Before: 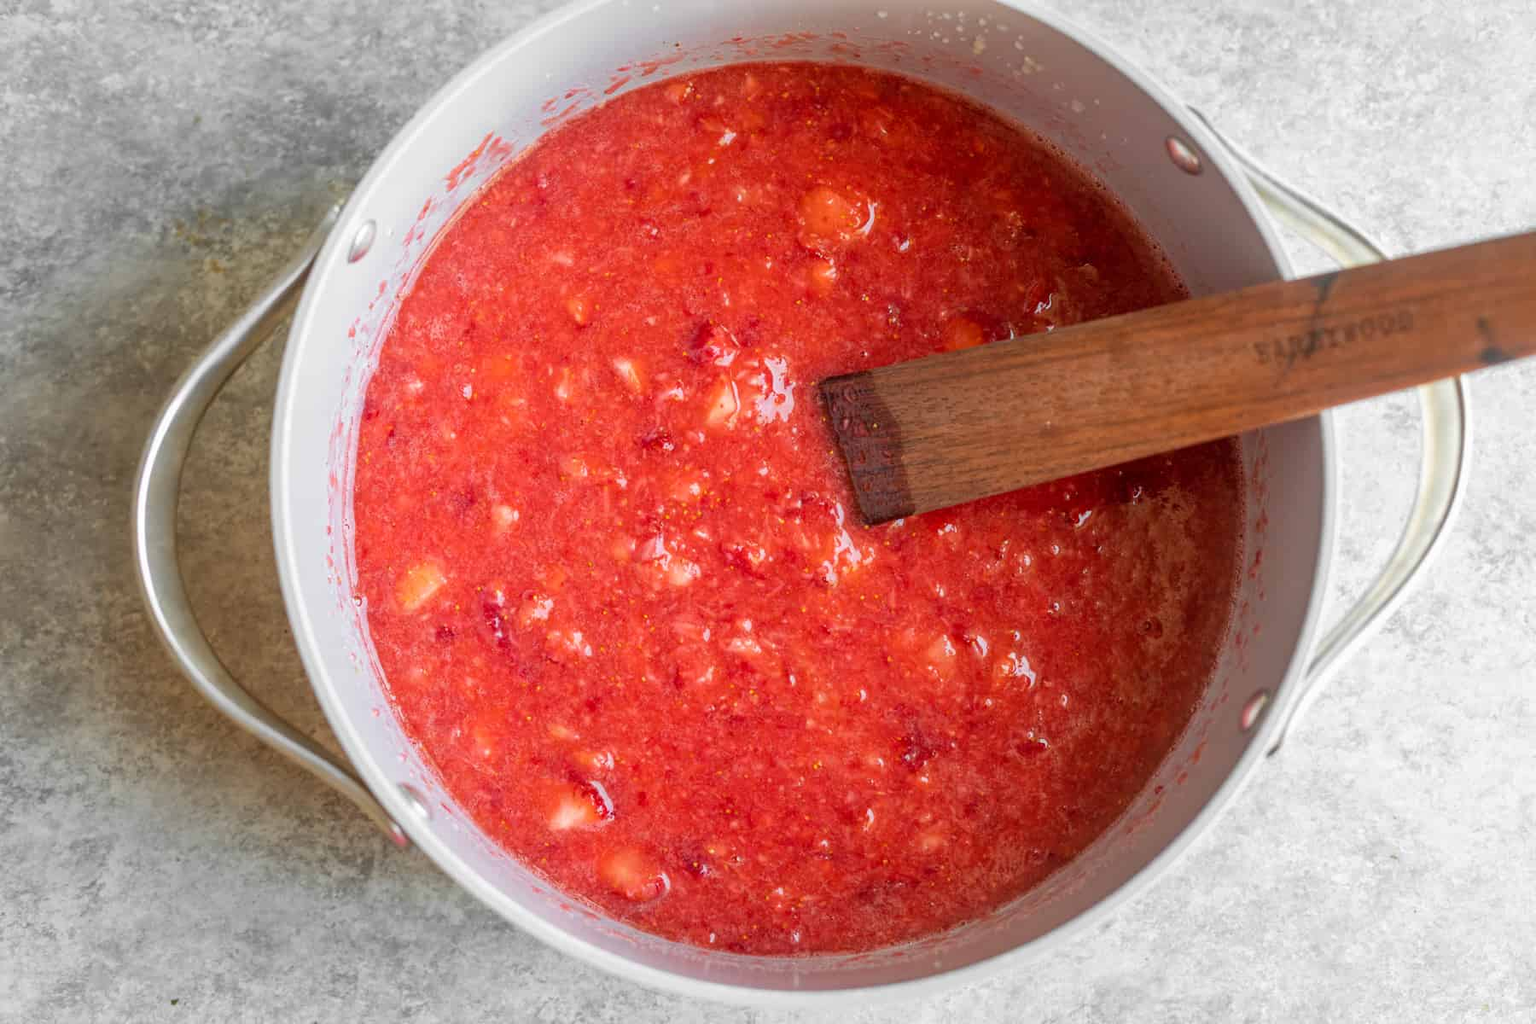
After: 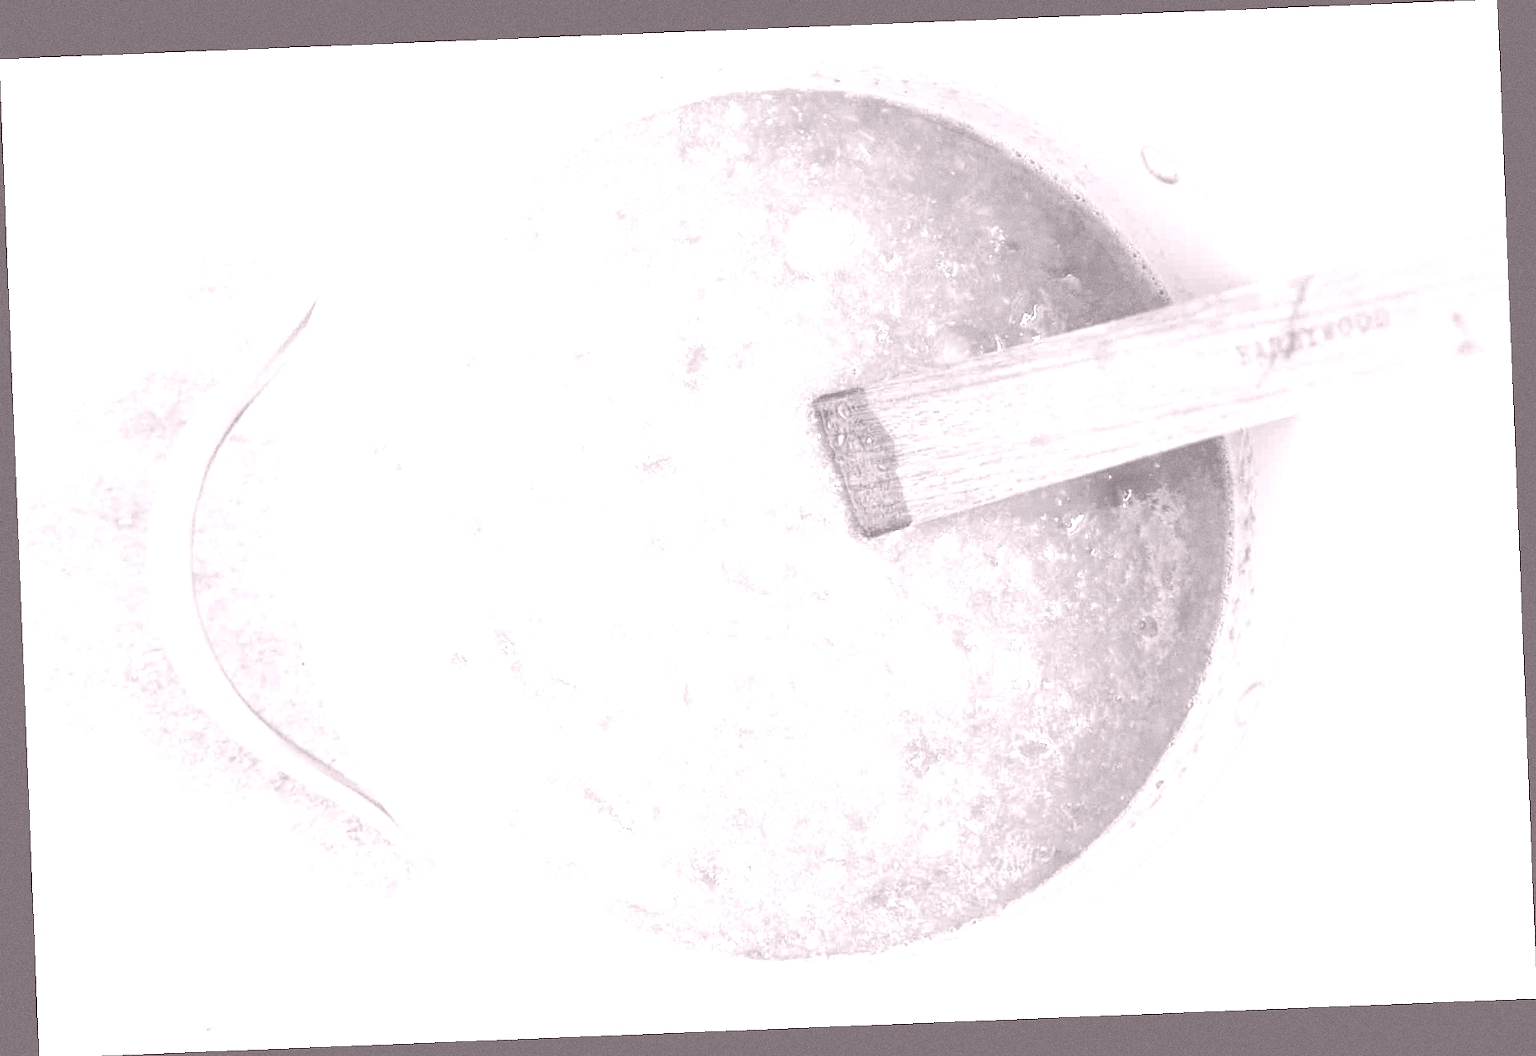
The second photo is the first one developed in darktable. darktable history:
grain: coarseness 0.09 ISO
rotate and perspective: rotation -2.29°, automatic cropping off
colorize: hue 25.2°, saturation 83%, source mix 82%, lightness 79%, version 1
base curve: curves: ch0 [(0, 0) (0.032, 0.037) (0.105, 0.228) (0.435, 0.76) (0.856, 0.983) (1, 1)], preserve colors none
